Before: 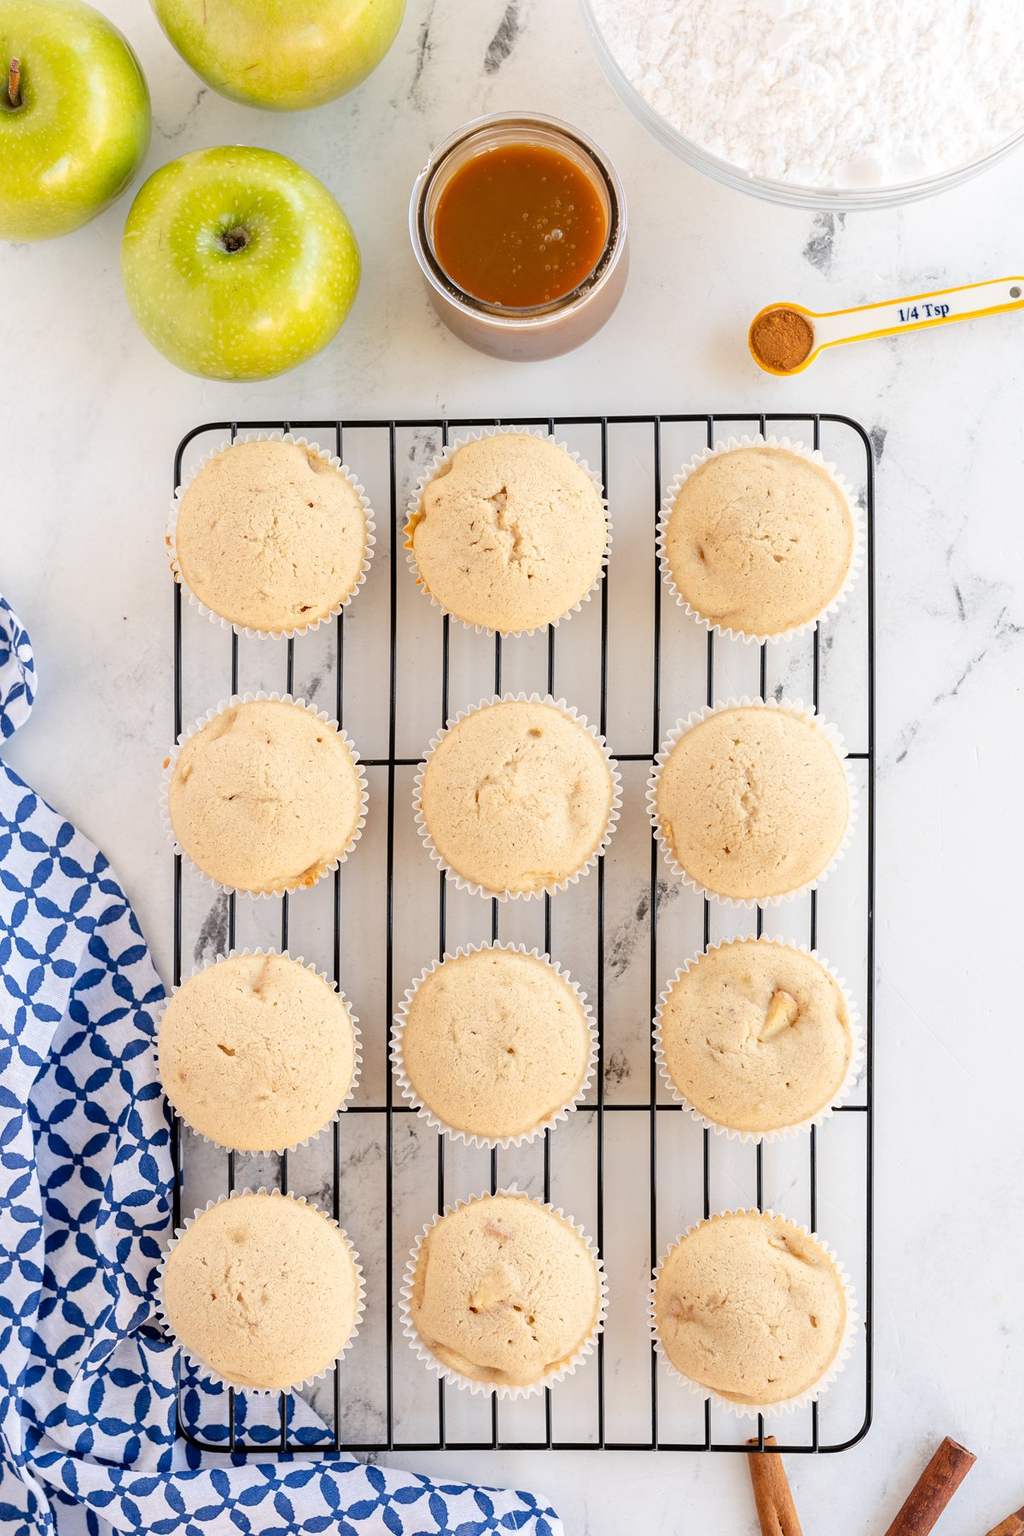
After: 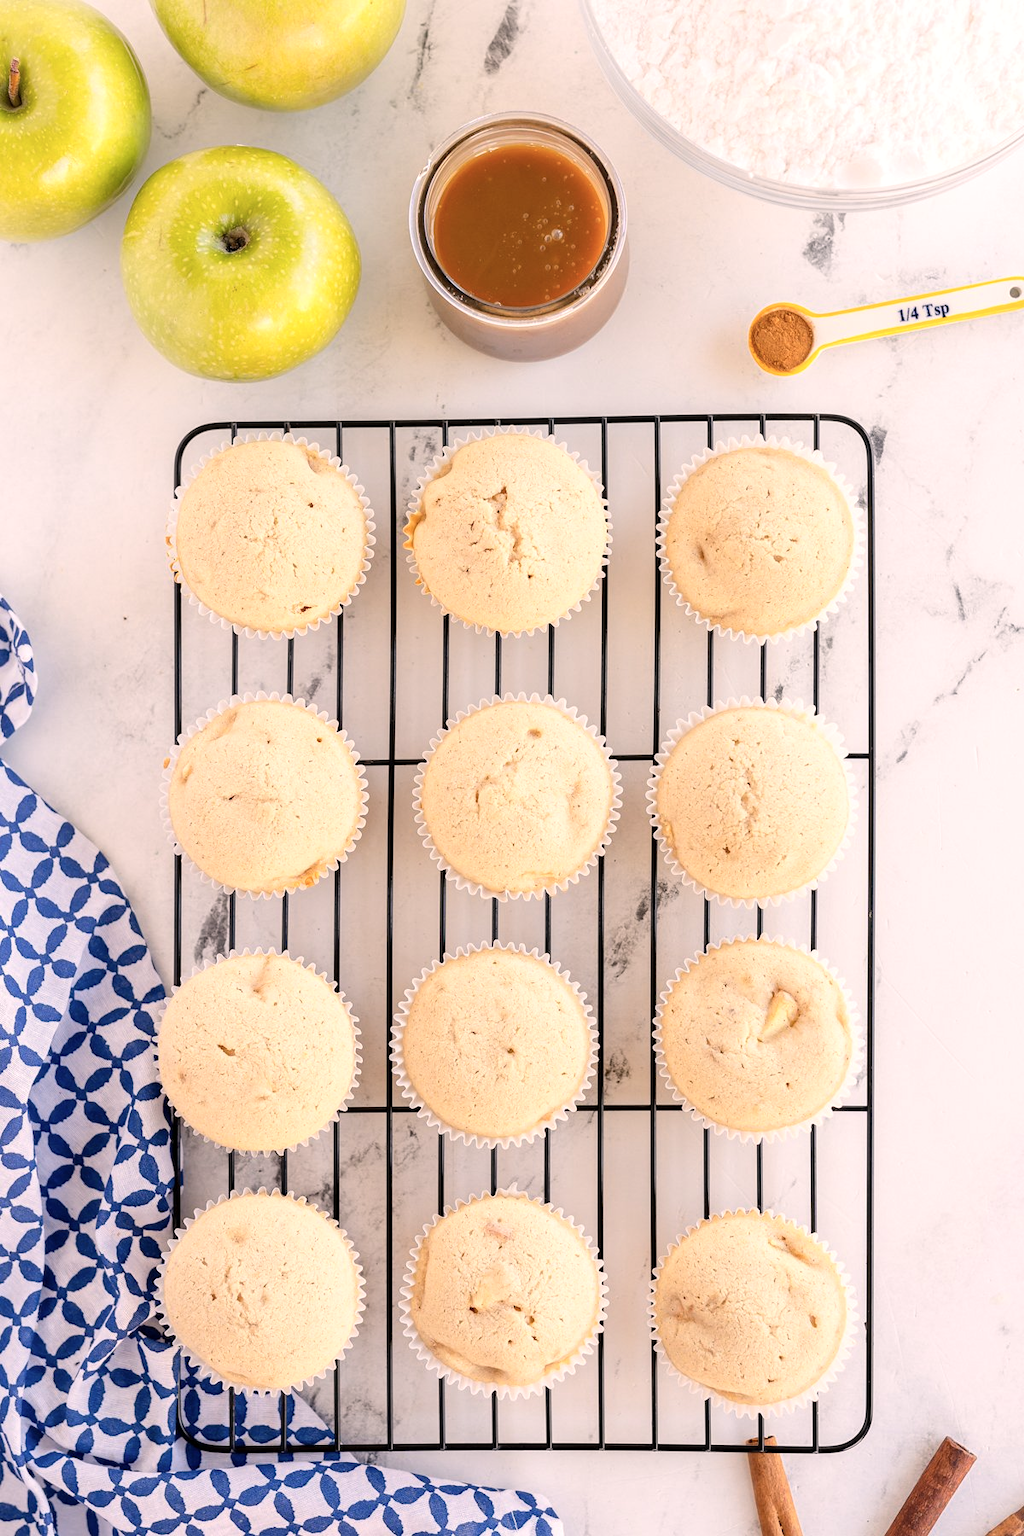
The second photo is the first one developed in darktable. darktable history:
color correction: highlights a* 7.34, highlights b* 4.37
color zones: curves: ch0 [(0, 0.558) (0.143, 0.559) (0.286, 0.529) (0.429, 0.505) (0.571, 0.5) (0.714, 0.5) (0.857, 0.5) (1, 0.558)]; ch1 [(0, 0.469) (0.01, 0.469) (0.12, 0.446) (0.248, 0.469) (0.5, 0.5) (0.748, 0.5) (0.99, 0.469) (1, 0.469)]
